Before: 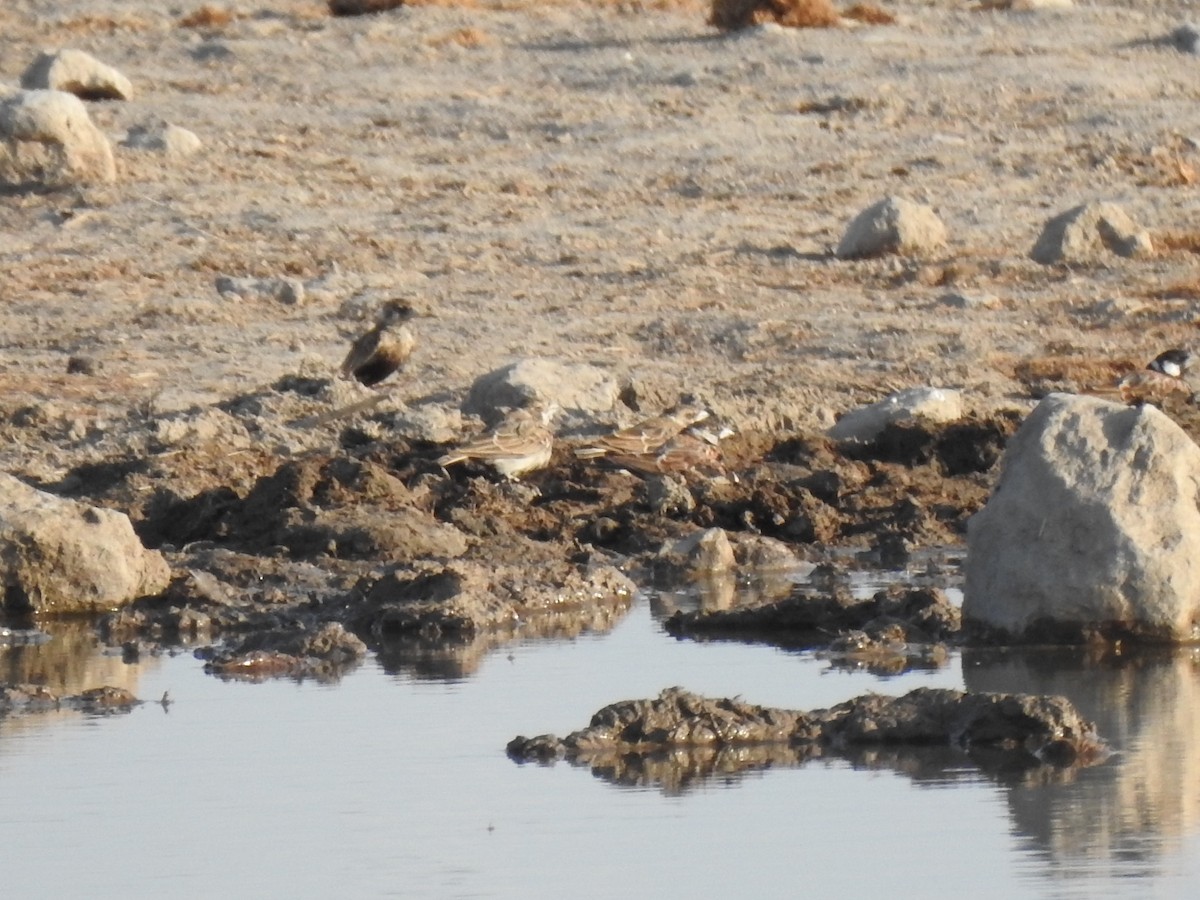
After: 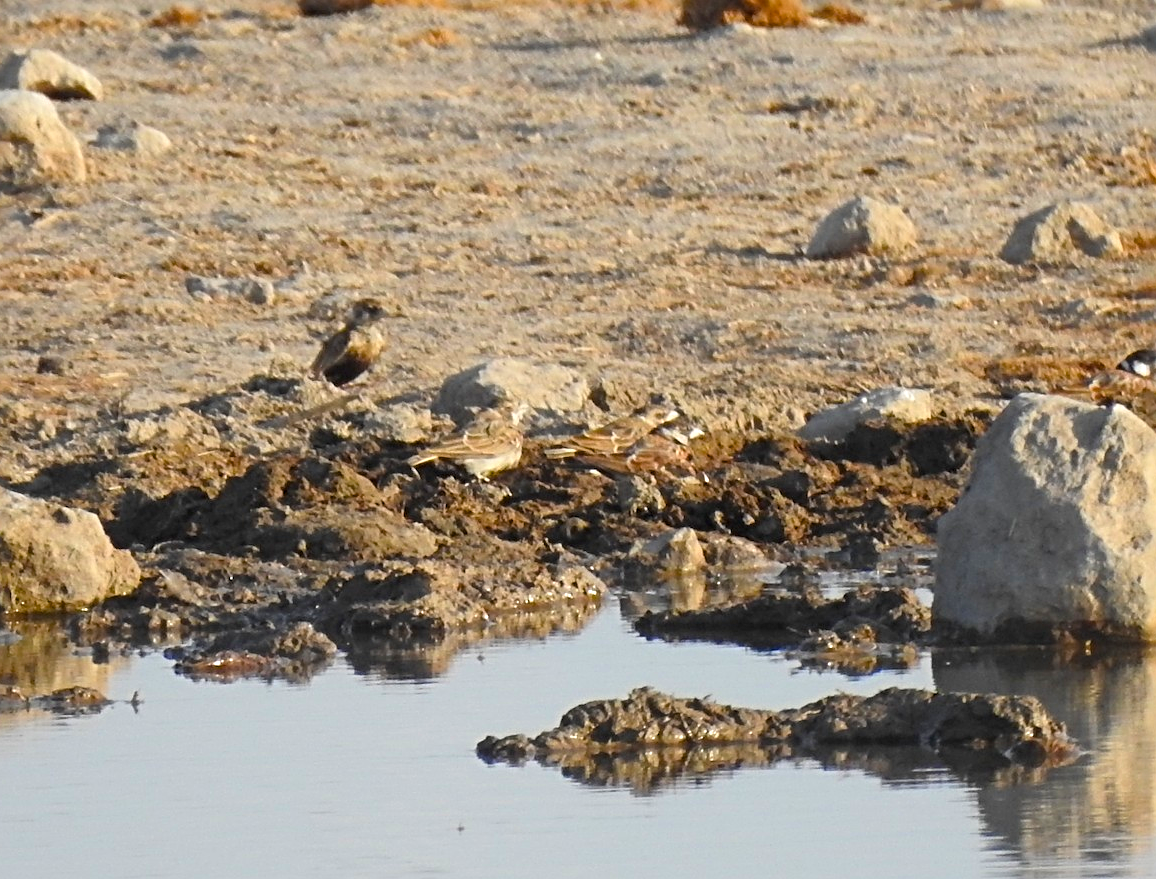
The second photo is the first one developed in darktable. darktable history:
crop and rotate: left 2.536%, right 1.107%, bottom 2.246%
color balance rgb: linear chroma grading › global chroma 15%, perceptual saturation grading › global saturation 30%
sharpen: radius 4
